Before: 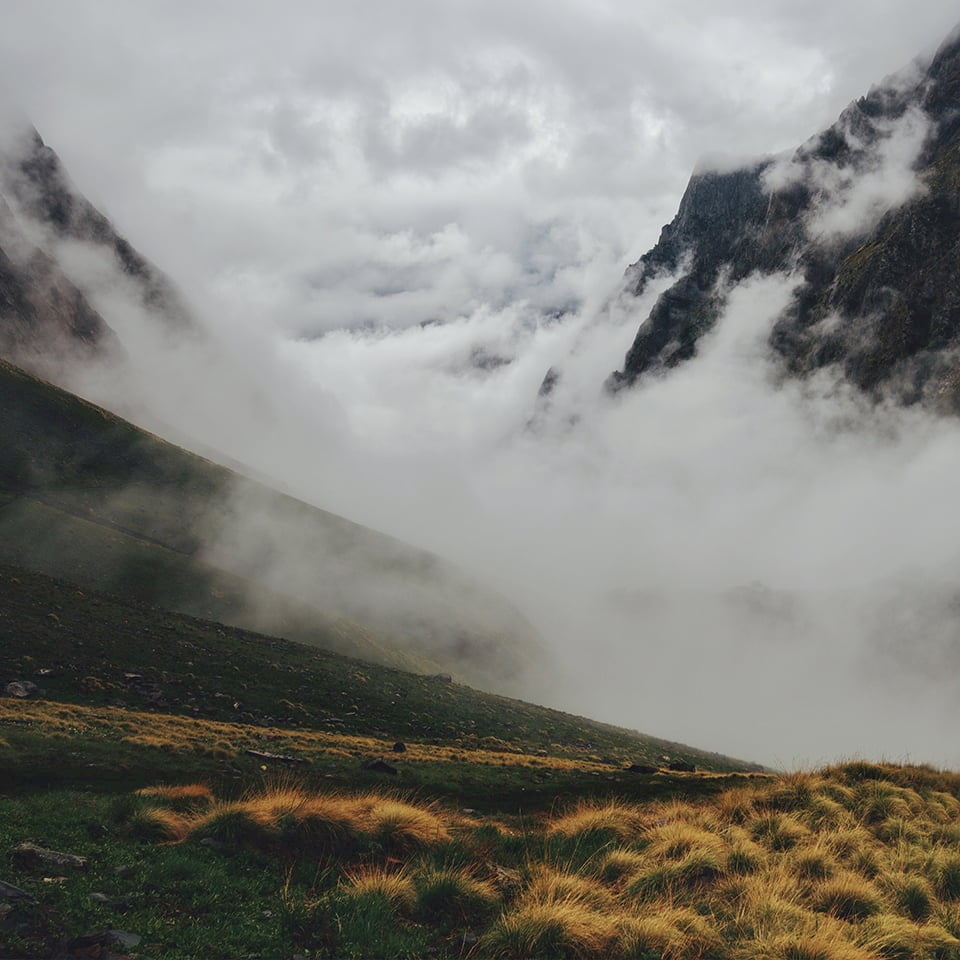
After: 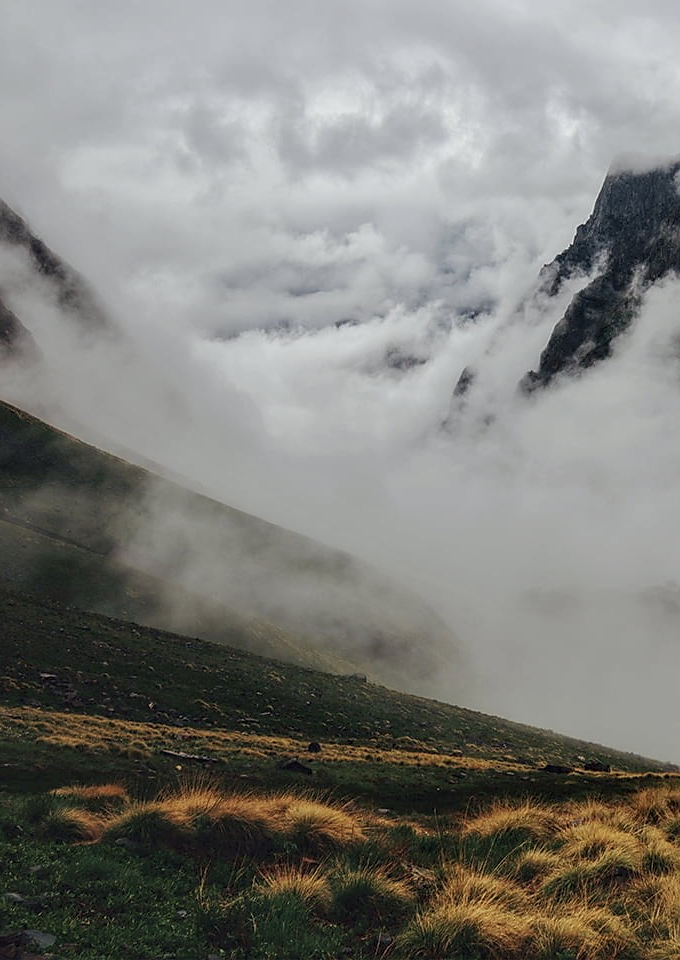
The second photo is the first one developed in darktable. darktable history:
exposure: exposure -0.157 EV, compensate highlight preservation false
local contrast: highlights 26%, detail 130%
crop and rotate: left 8.938%, right 20.174%
sharpen: radius 1.912, amount 0.399, threshold 1.648
